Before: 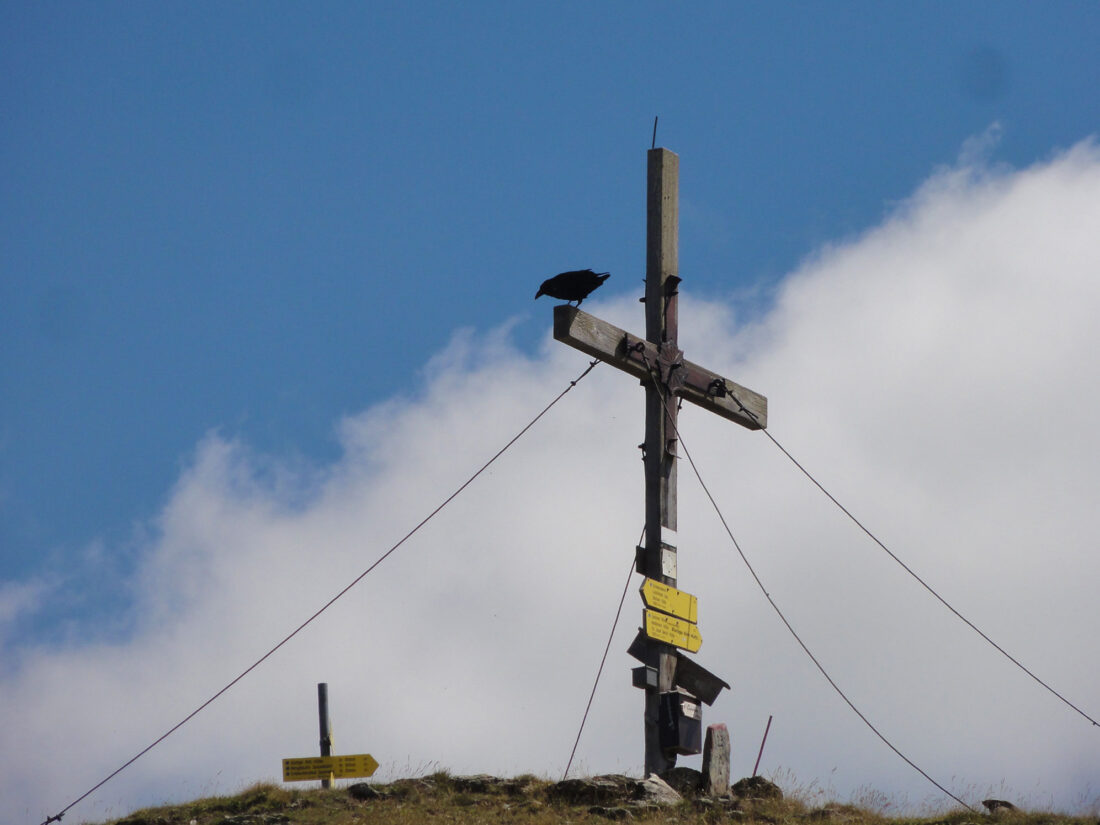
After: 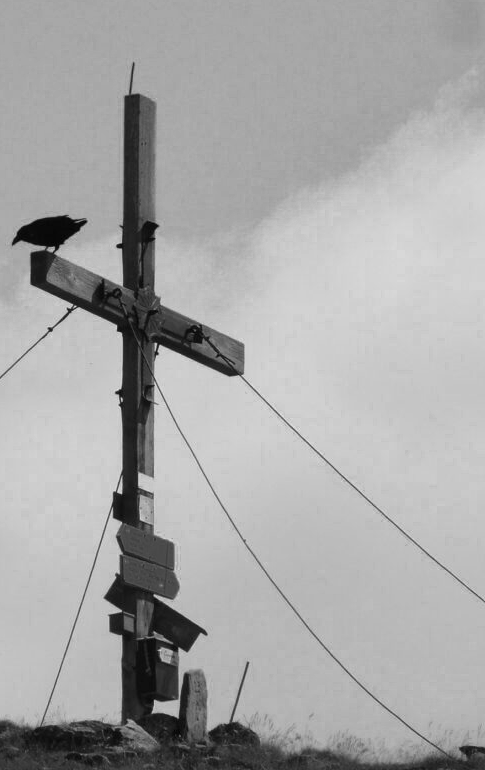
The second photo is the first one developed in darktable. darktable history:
crop: left 47.628%, top 6.643%, right 7.874%
color zones: curves: ch0 [(0.287, 0.048) (0.493, 0.484) (0.737, 0.816)]; ch1 [(0, 0) (0.143, 0) (0.286, 0) (0.429, 0) (0.571, 0) (0.714, 0) (0.857, 0)]
